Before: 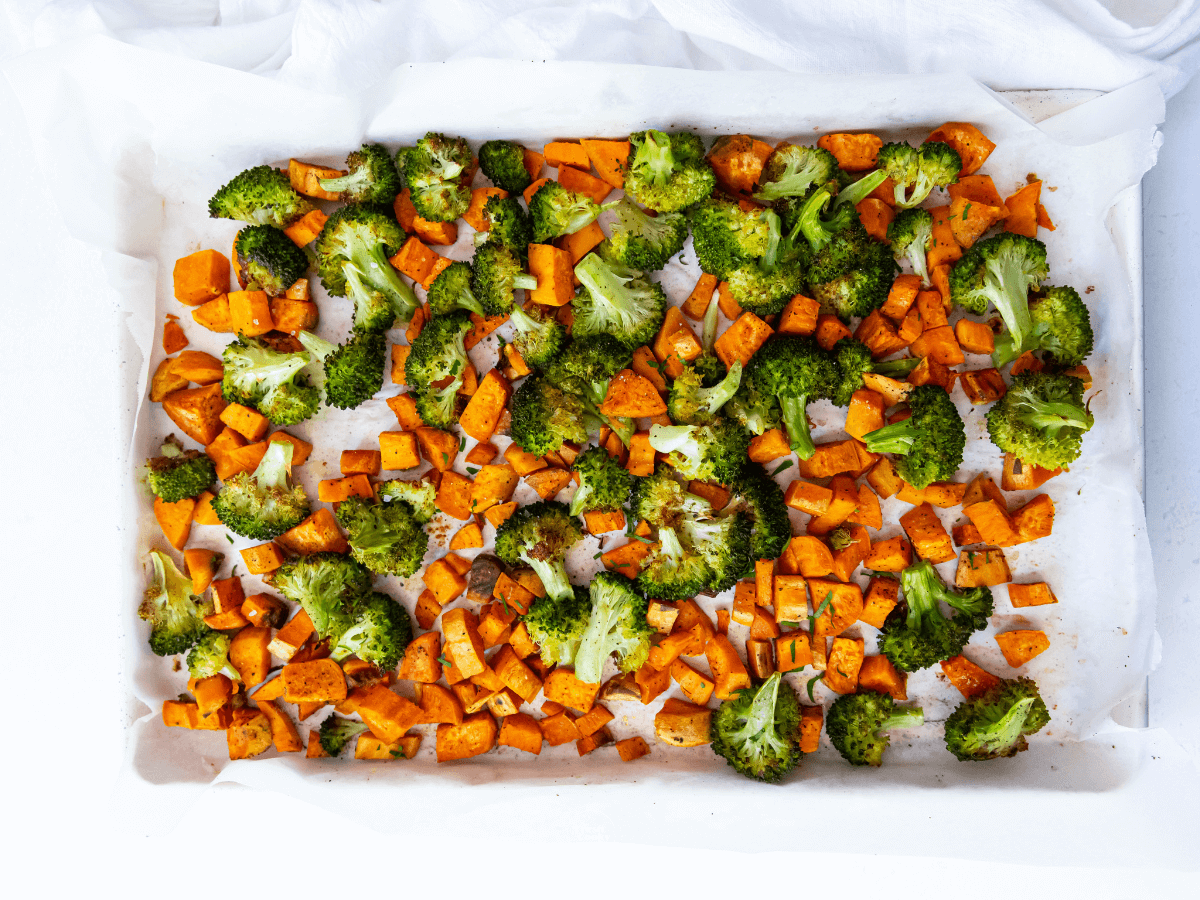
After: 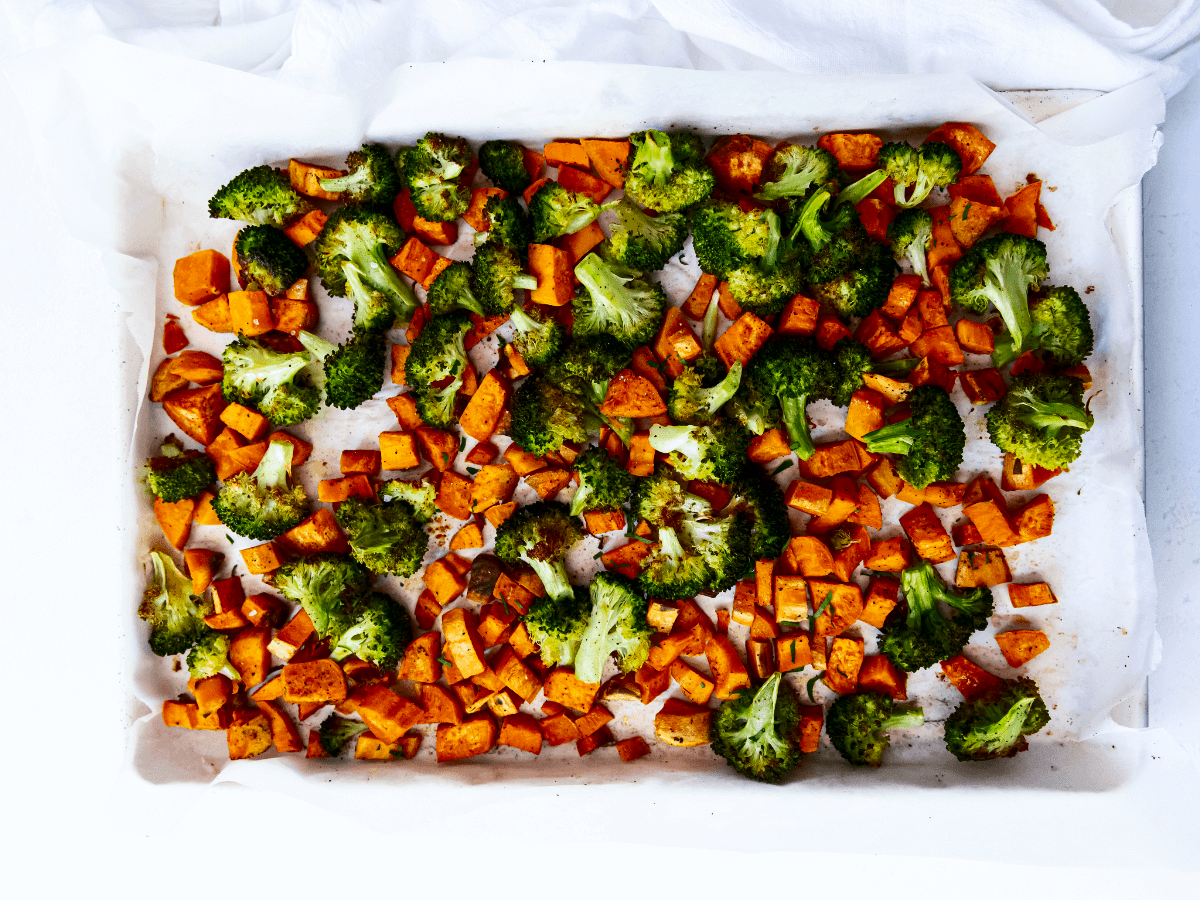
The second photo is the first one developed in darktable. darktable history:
contrast brightness saturation: contrast 0.194, brightness -0.23, saturation 0.113
